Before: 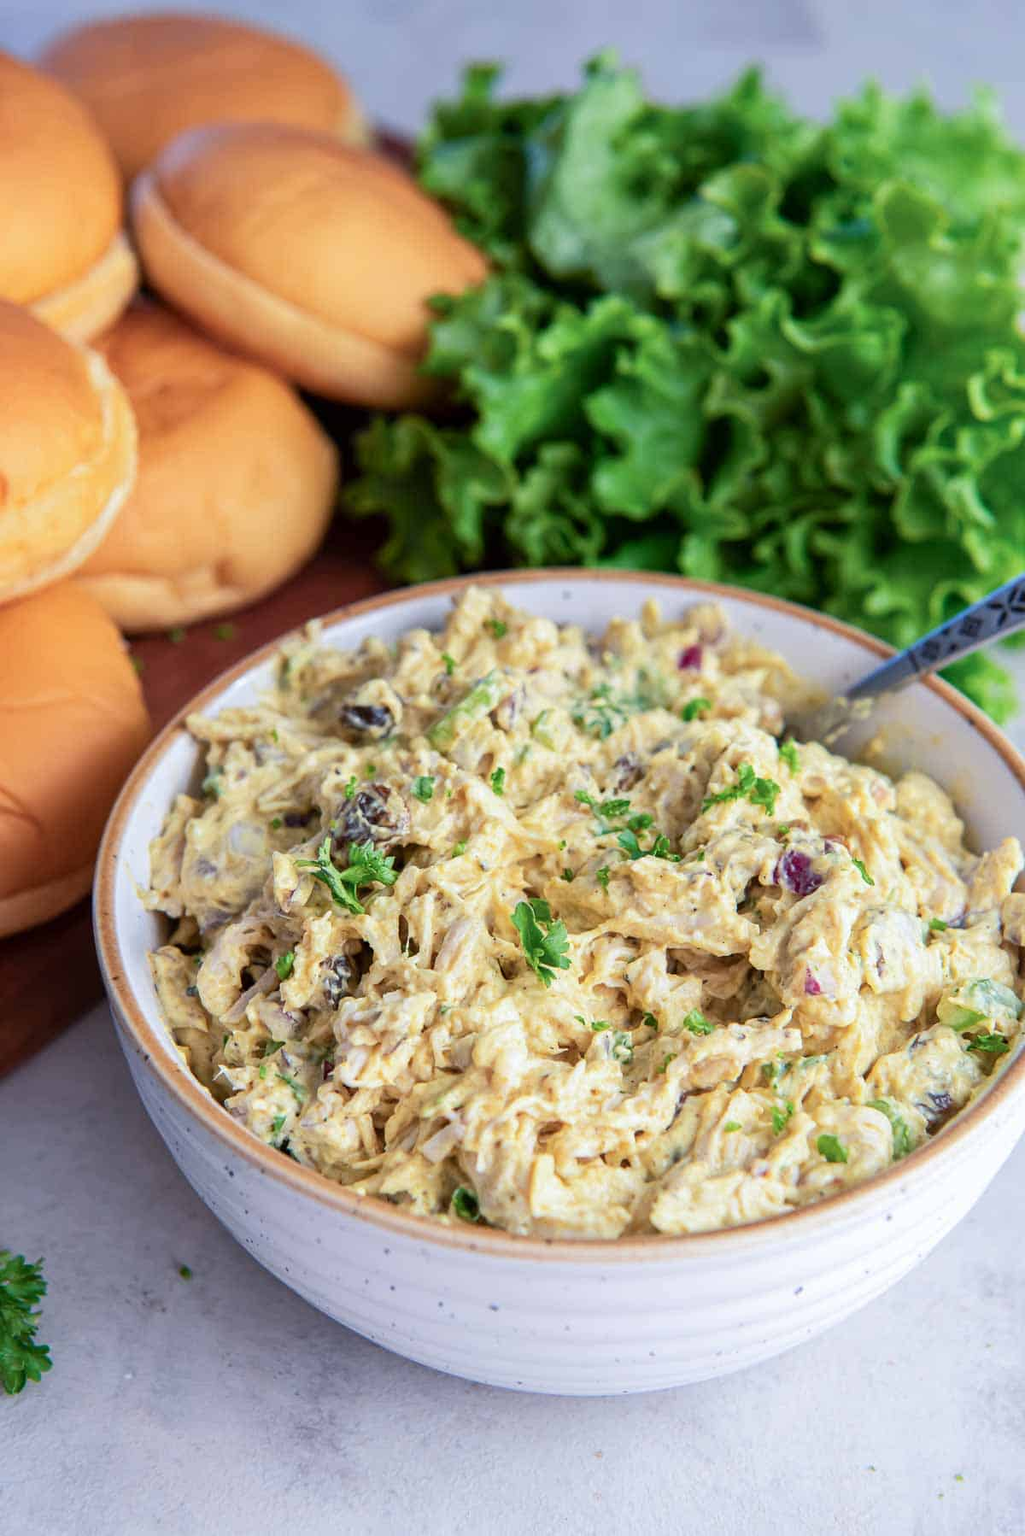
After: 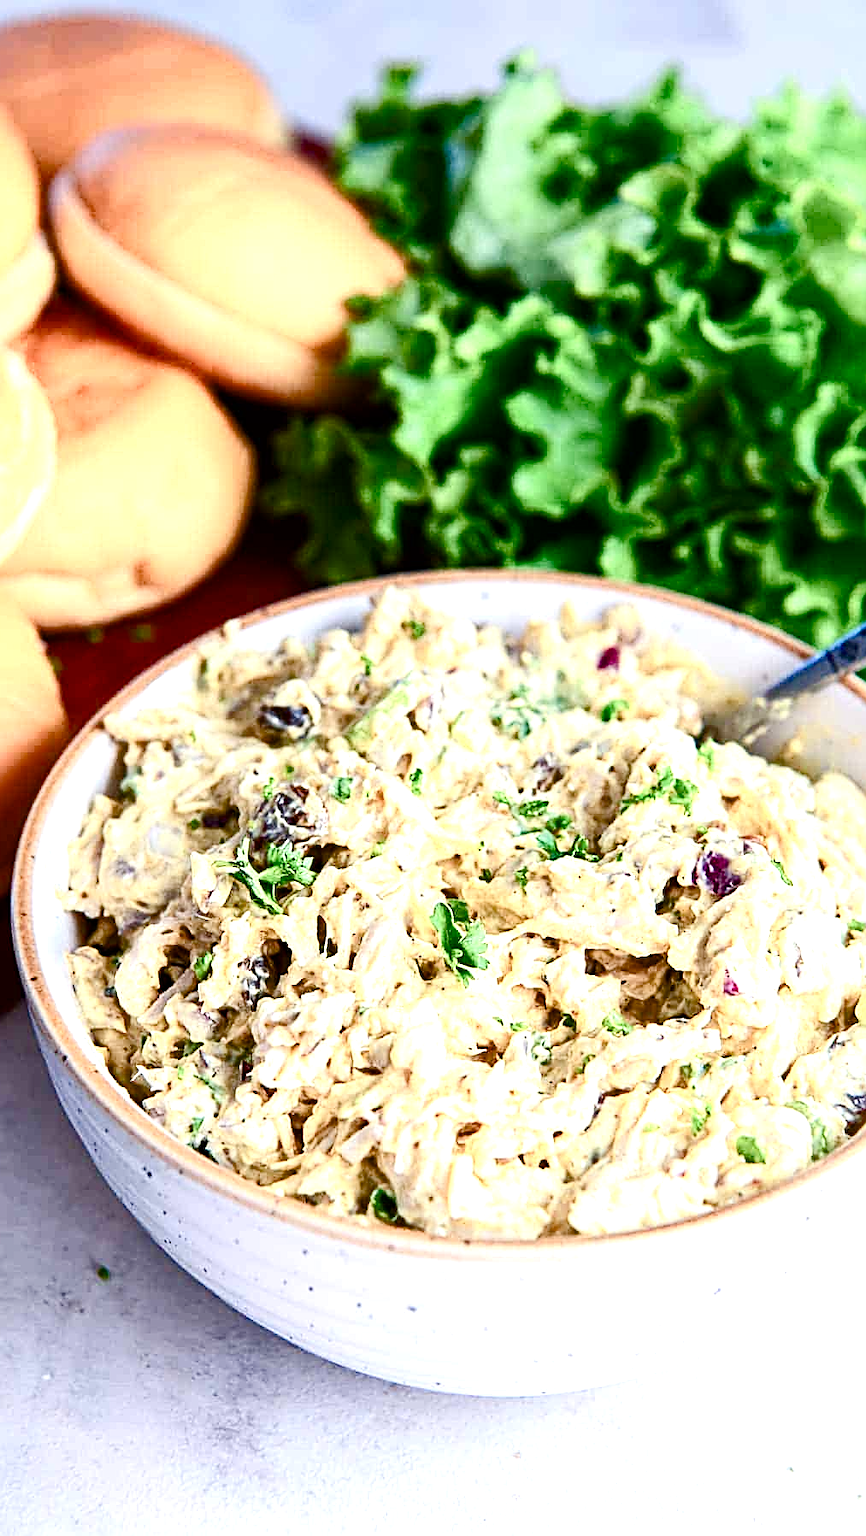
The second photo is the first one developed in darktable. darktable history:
tone curve: curves: ch0 [(0, 0) (0.003, 0.003) (0.011, 0.011) (0.025, 0.024) (0.044, 0.043) (0.069, 0.068) (0.1, 0.097) (0.136, 0.132) (0.177, 0.173) (0.224, 0.219) (0.277, 0.27) (0.335, 0.327) (0.399, 0.389) (0.468, 0.457) (0.543, 0.549) (0.623, 0.628) (0.709, 0.713) (0.801, 0.803) (0.898, 0.899) (1, 1)], color space Lab, independent channels, preserve colors none
crop: left 8.072%, right 7.374%
sharpen: radius 2.626, amount 0.687
exposure: exposure 0.565 EV, compensate exposure bias true, compensate highlight preservation false
color balance rgb: white fulcrum 0.99 EV, linear chroma grading › mid-tones 7.902%, perceptual saturation grading › global saturation 20%, perceptual saturation grading › highlights -50.189%, perceptual saturation grading › shadows 31.06%, perceptual brilliance grading › global brilliance 1.364%, perceptual brilliance grading › highlights -3.921%, global vibrance 6.357%, contrast 12.114%, saturation formula JzAzBz (2021)
contrast brightness saturation: contrast 0.149, brightness -0.006, saturation 0.105
